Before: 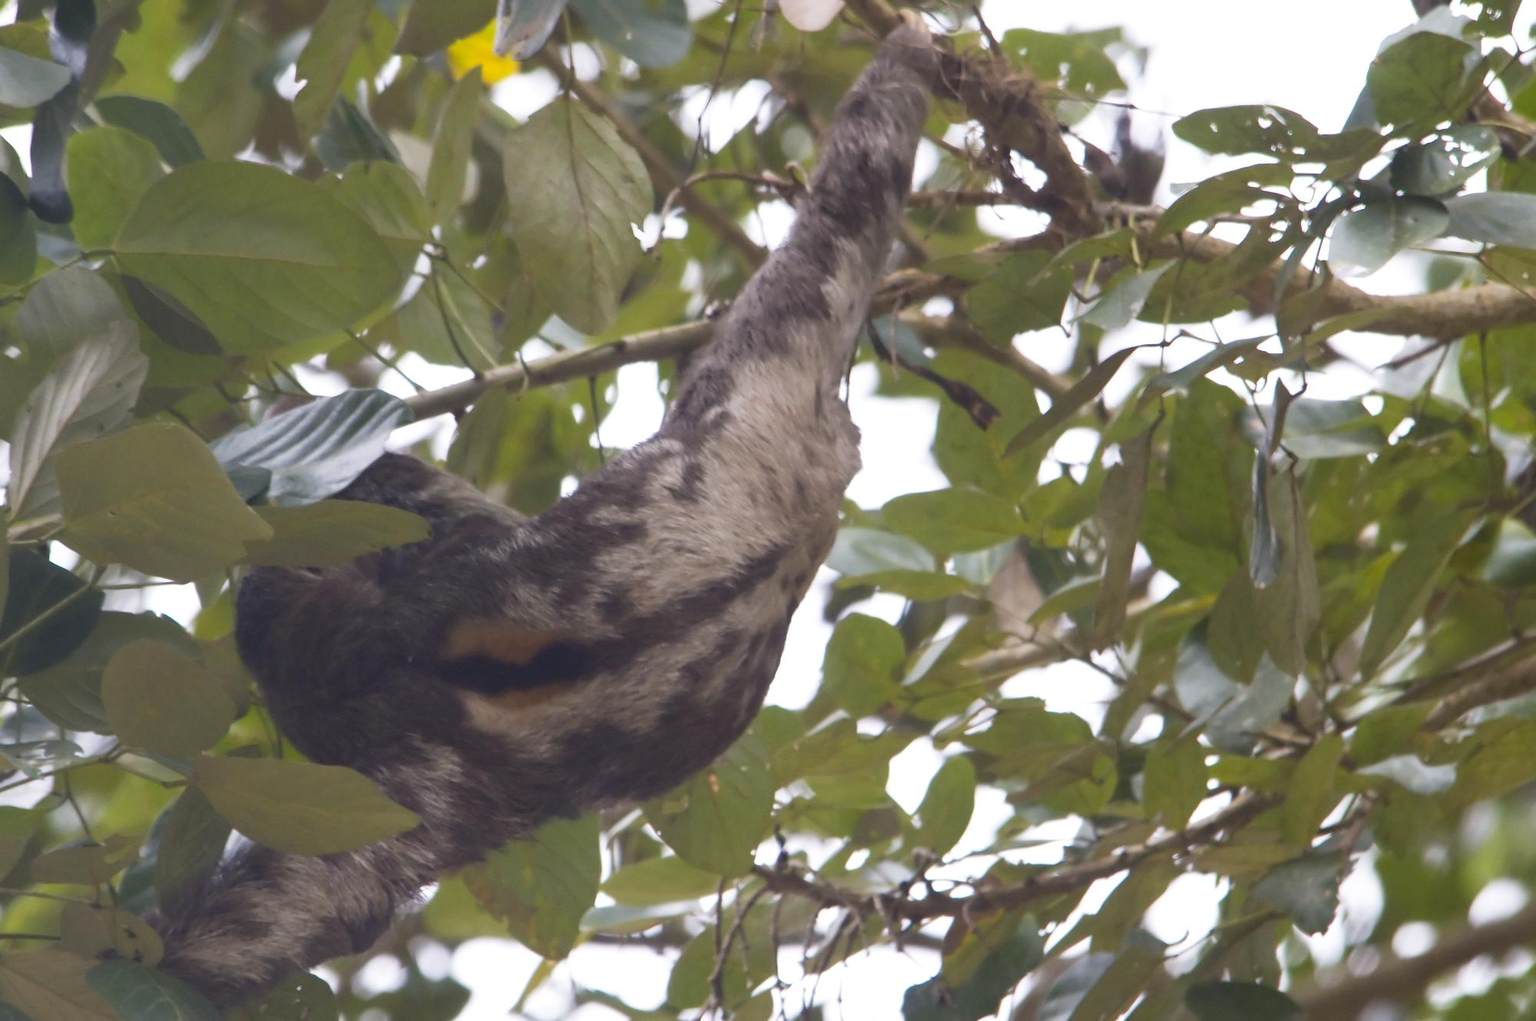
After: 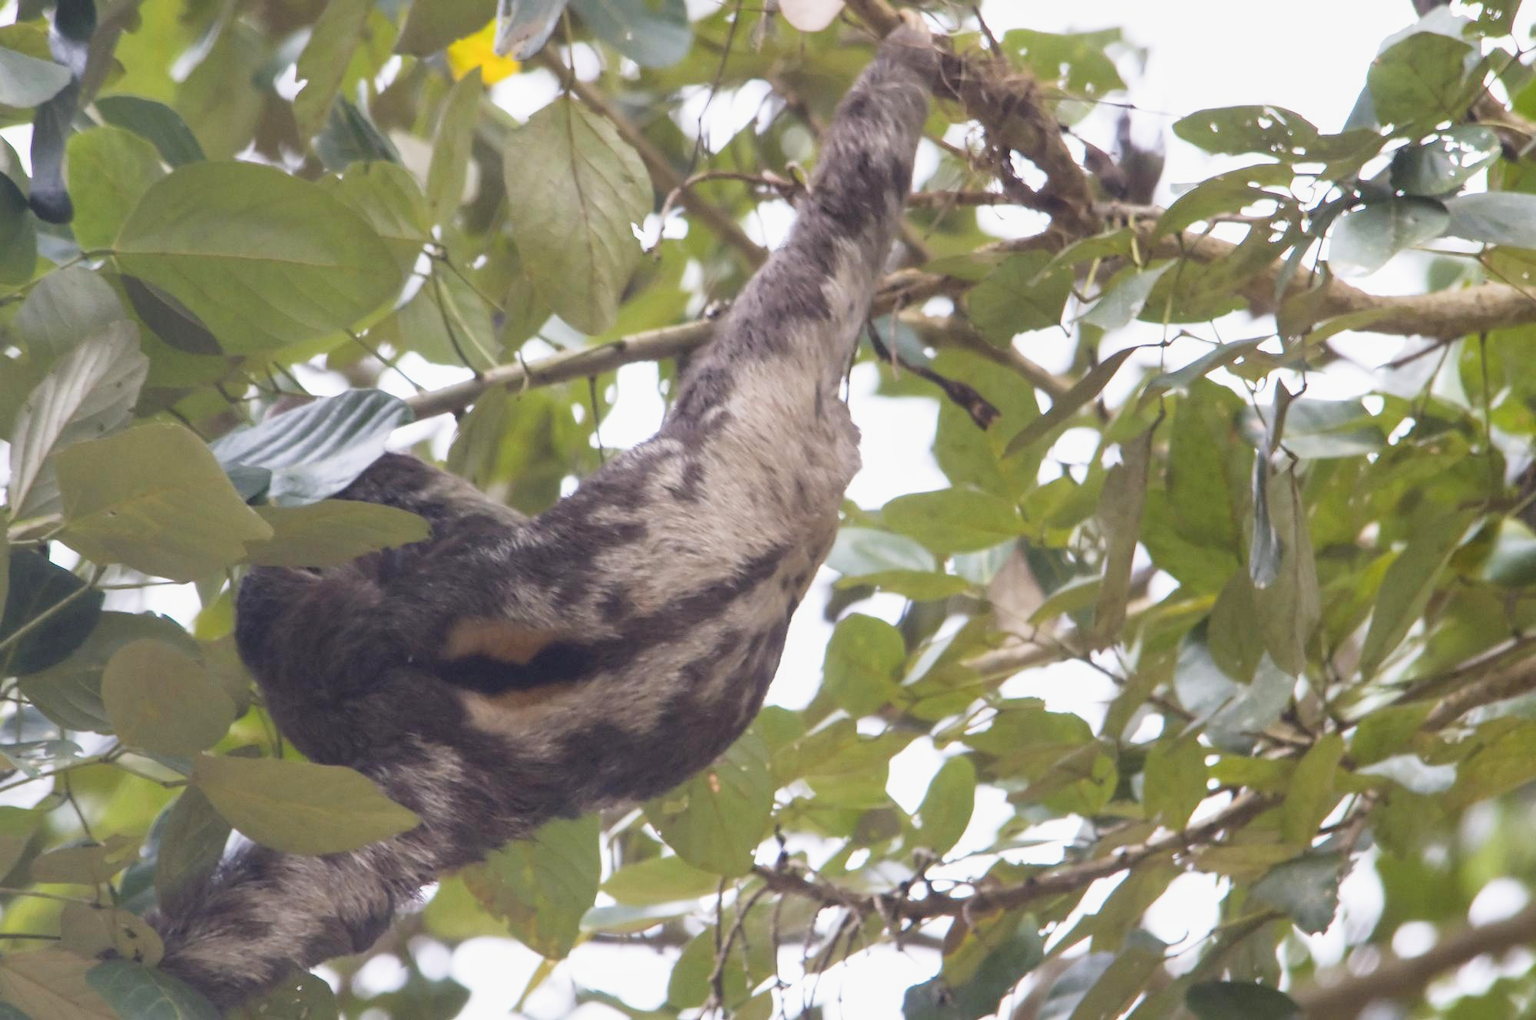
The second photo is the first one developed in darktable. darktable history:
local contrast: highlights 100%, shadows 100%, detail 120%, midtone range 0.2
filmic rgb: black relative exposure -8.15 EV, white relative exposure 3.76 EV, hardness 4.46
exposure: exposure 0.64 EV, compensate highlight preservation false
